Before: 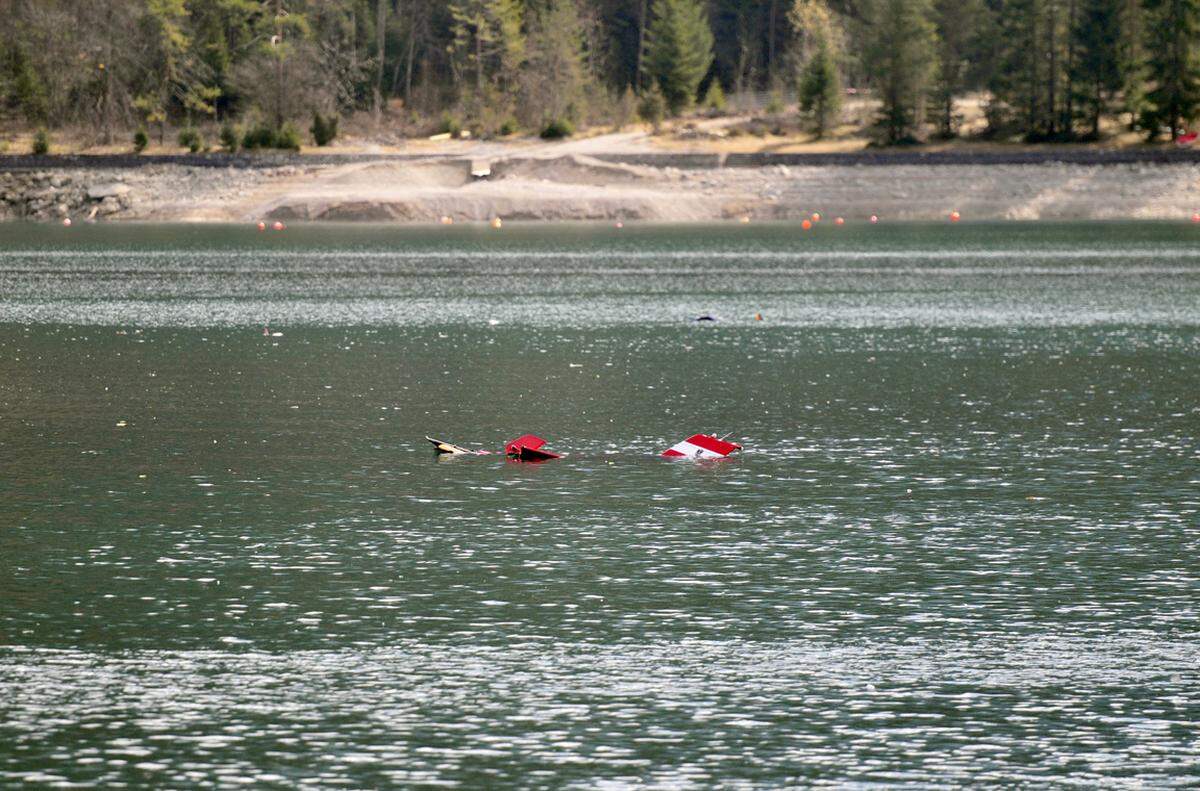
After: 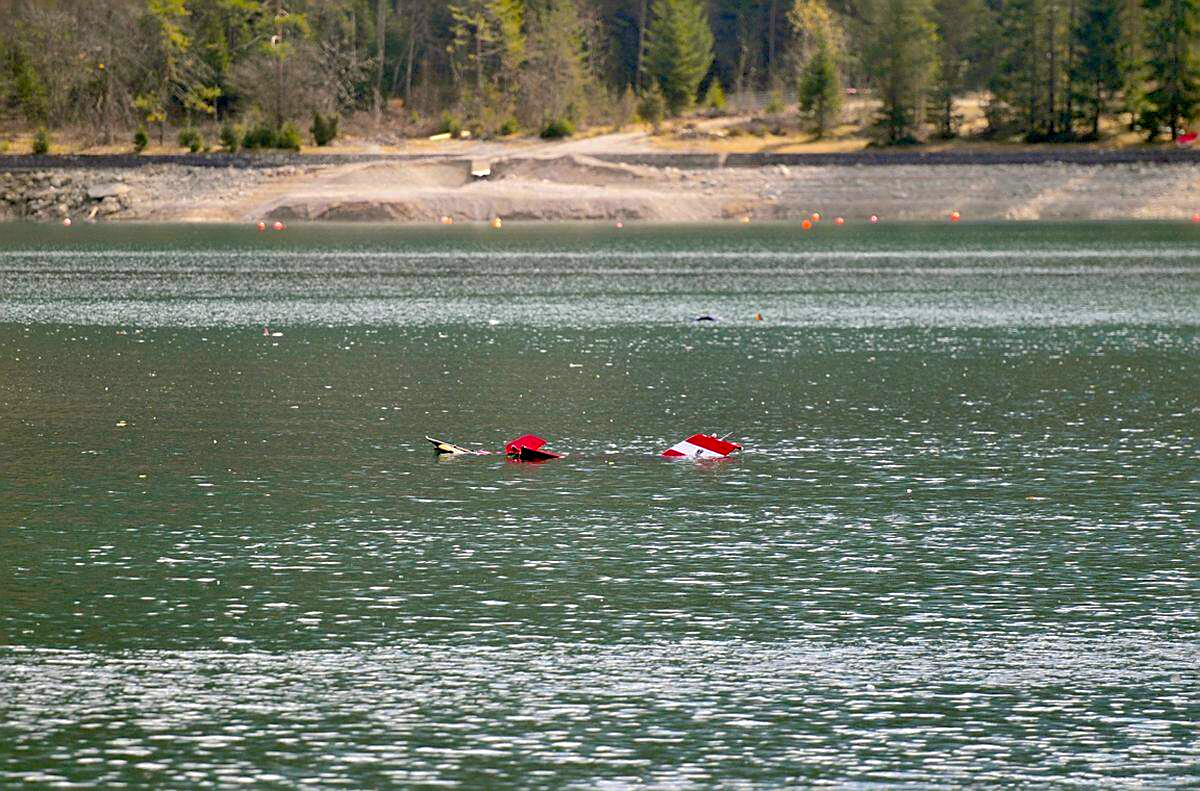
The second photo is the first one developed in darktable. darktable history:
sharpen: on, module defaults
shadows and highlights: on, module defaults
color balance rgb: perceptual saturation grading › global saturation 40.34%
